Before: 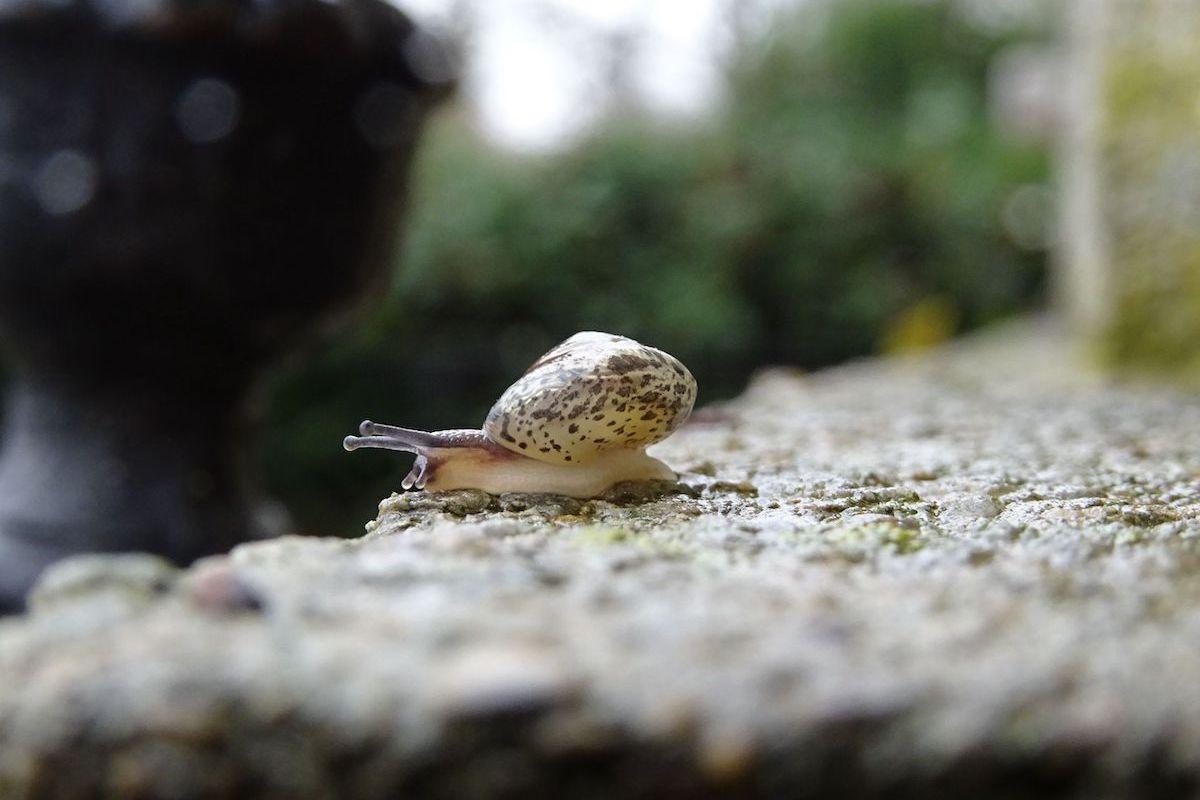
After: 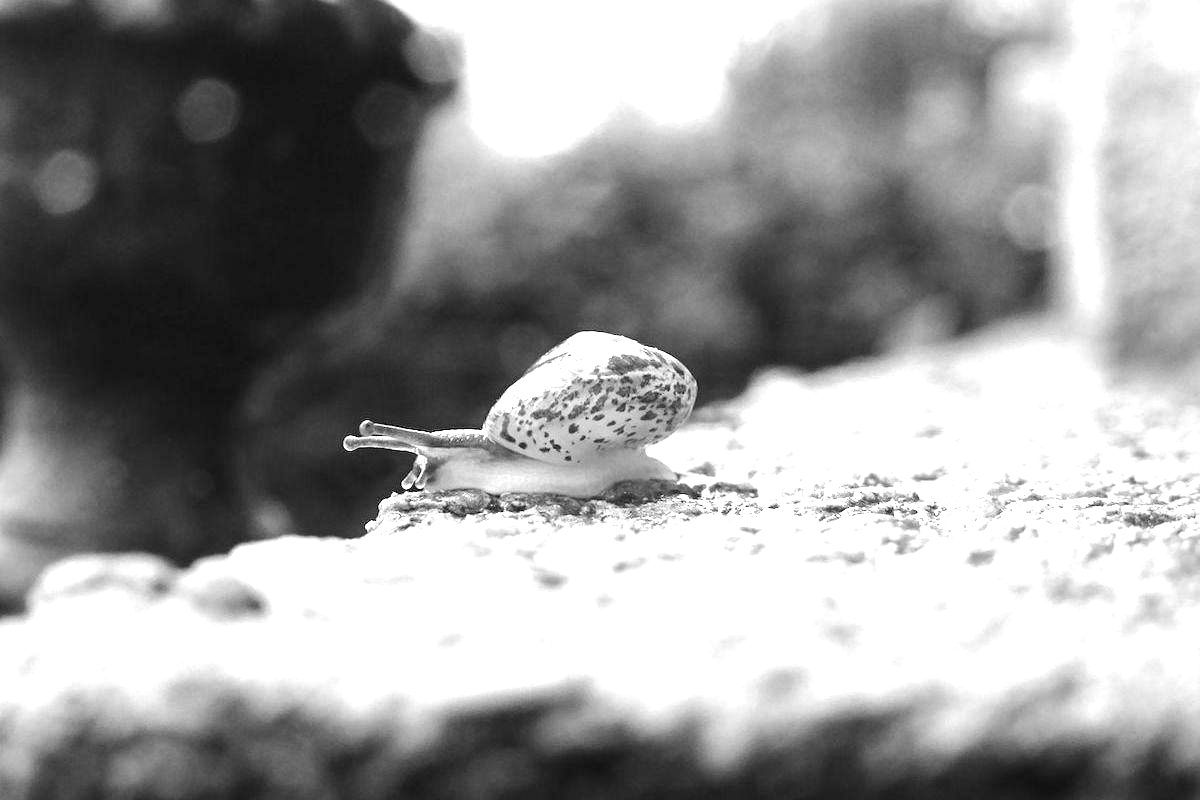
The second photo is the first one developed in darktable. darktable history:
monochrome: a -35.87, b 49.73, size 1.7
exposure: black level correction 0, exposure 1.45 EV, compensate exposure bias true, compensate highlight preservation false
